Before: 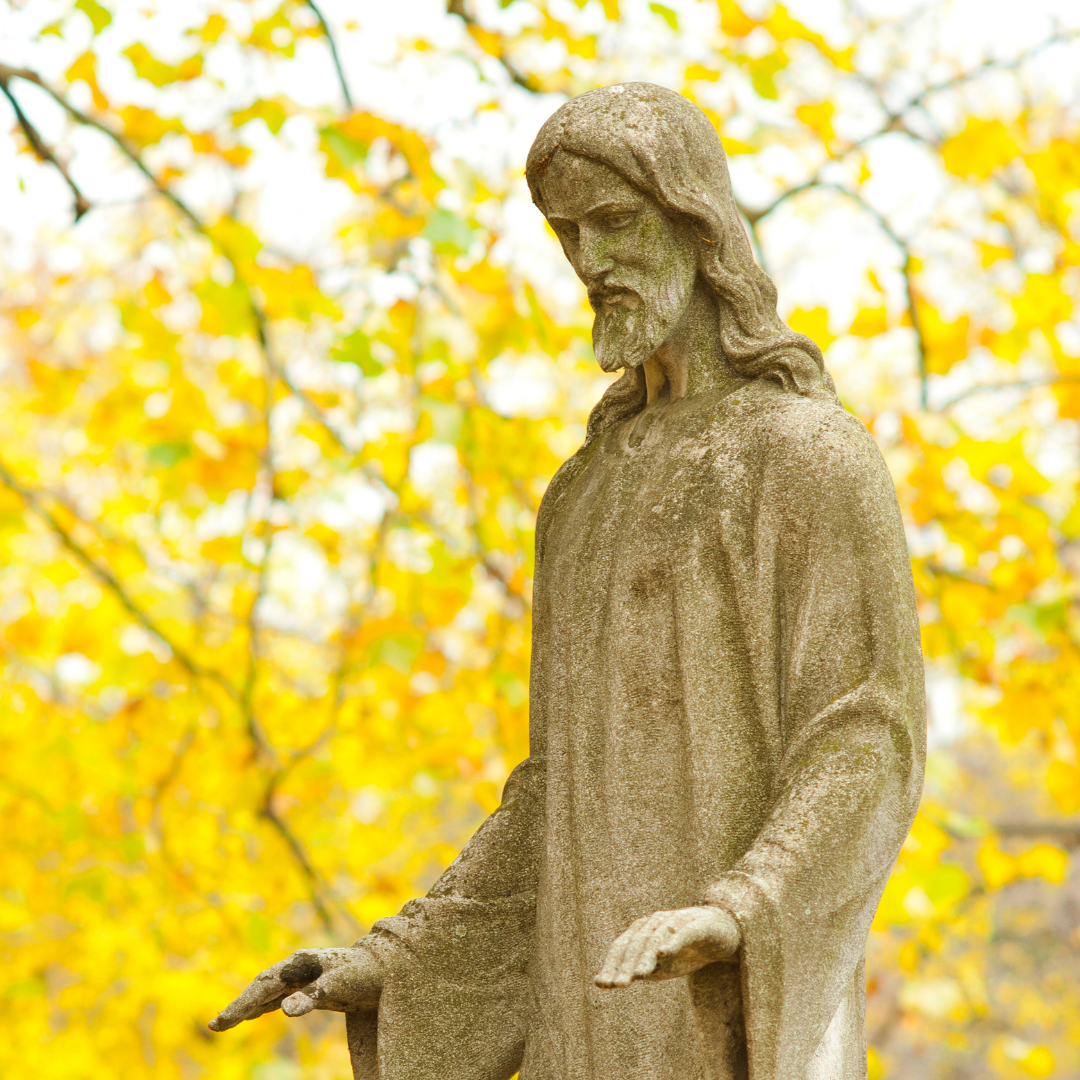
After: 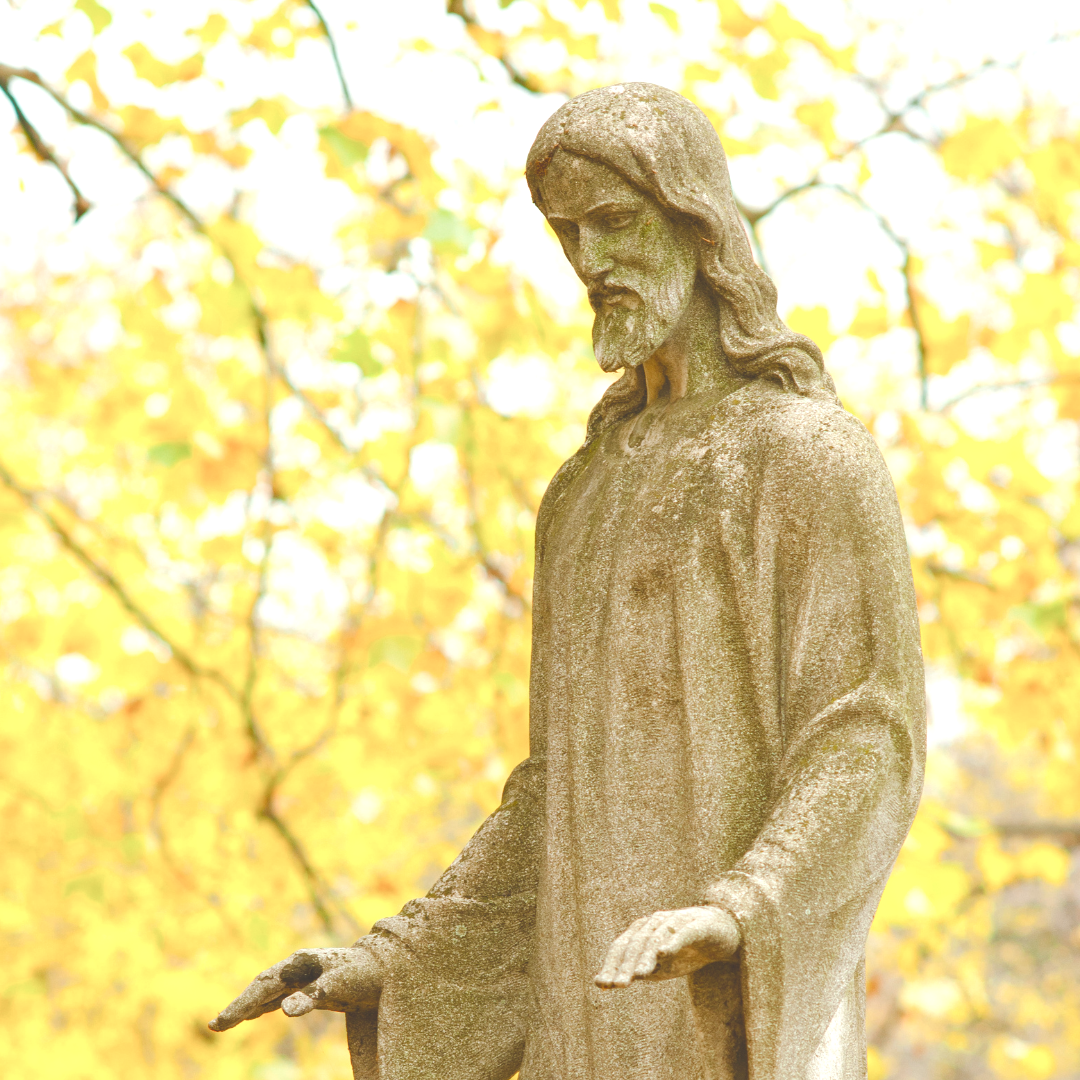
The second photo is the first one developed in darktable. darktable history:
color balance rgb: perceptual saturation grading › global saturation 20%, perceptual saturation grading › highlights -50%, perceptual saturation grading › shadows 30%, perceptual brilliance grading › global brilliance 10%, perceptual brilliance grading › shadows 15%
exposure: black level correction -0.025, exposure -0.117 EV, compensate highlight preservation false
